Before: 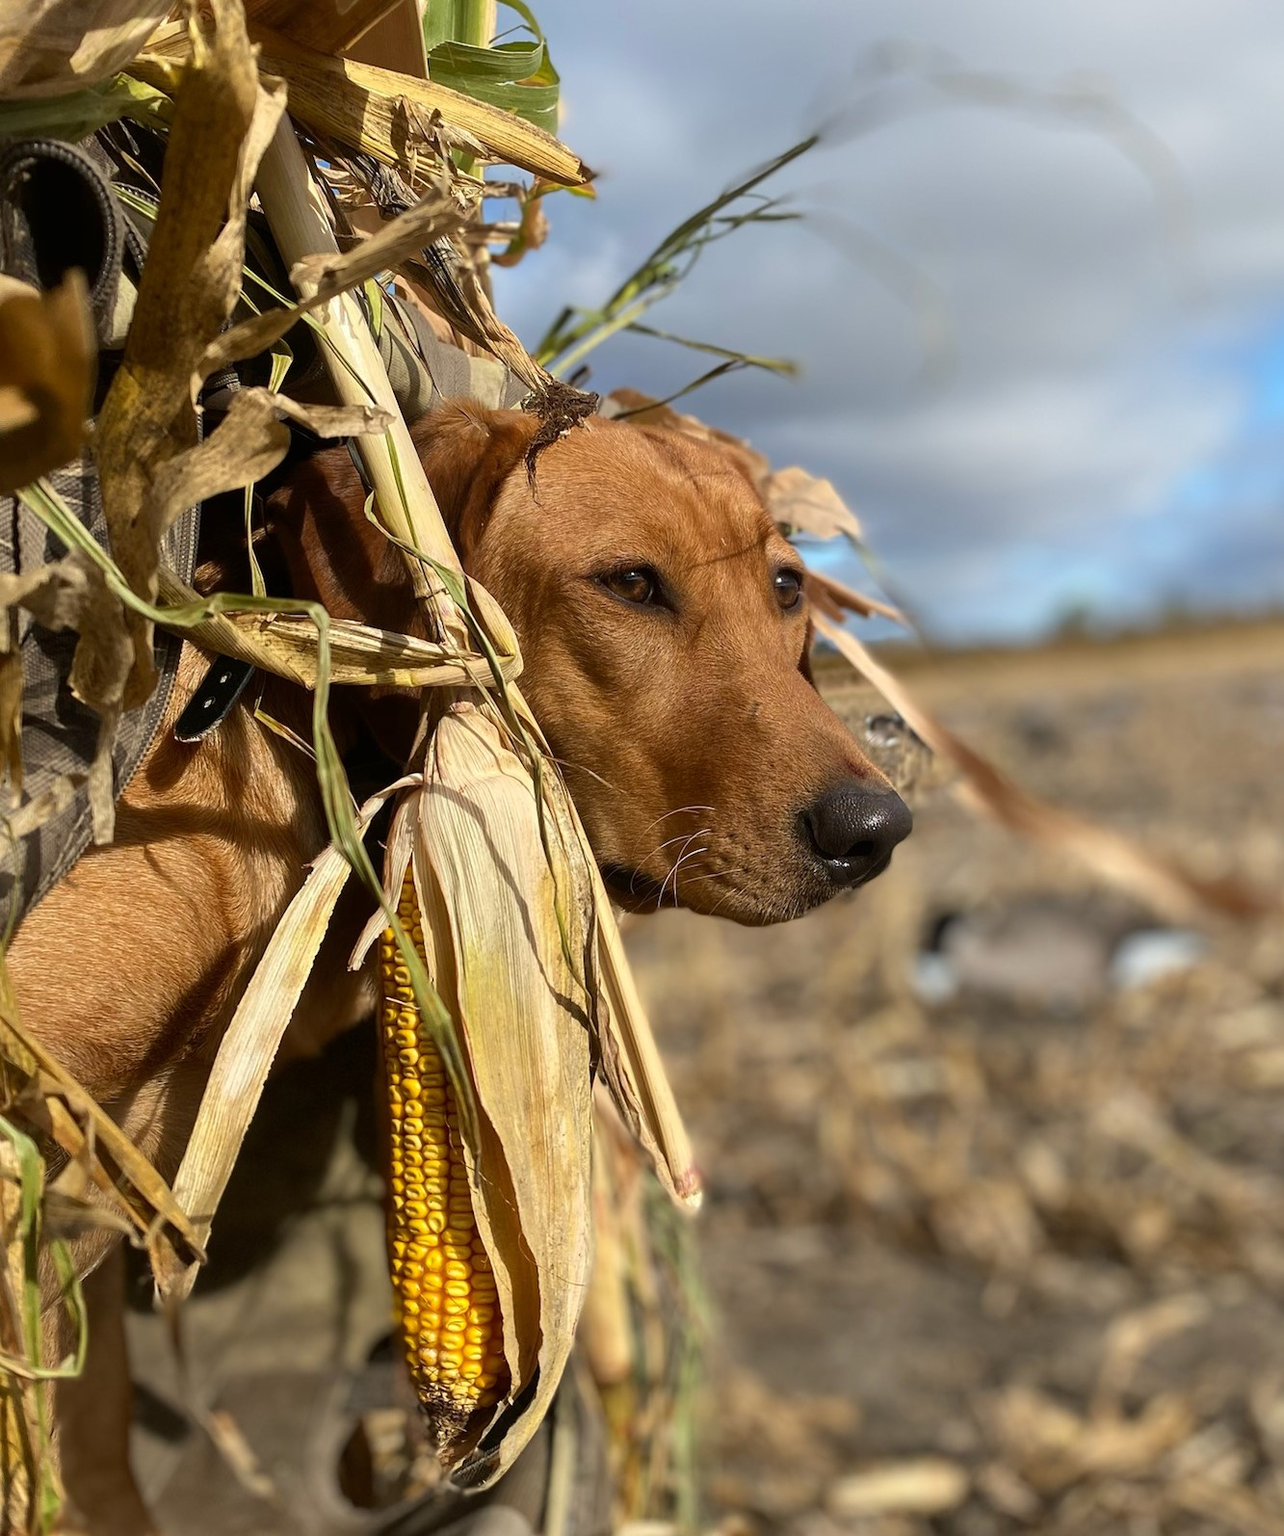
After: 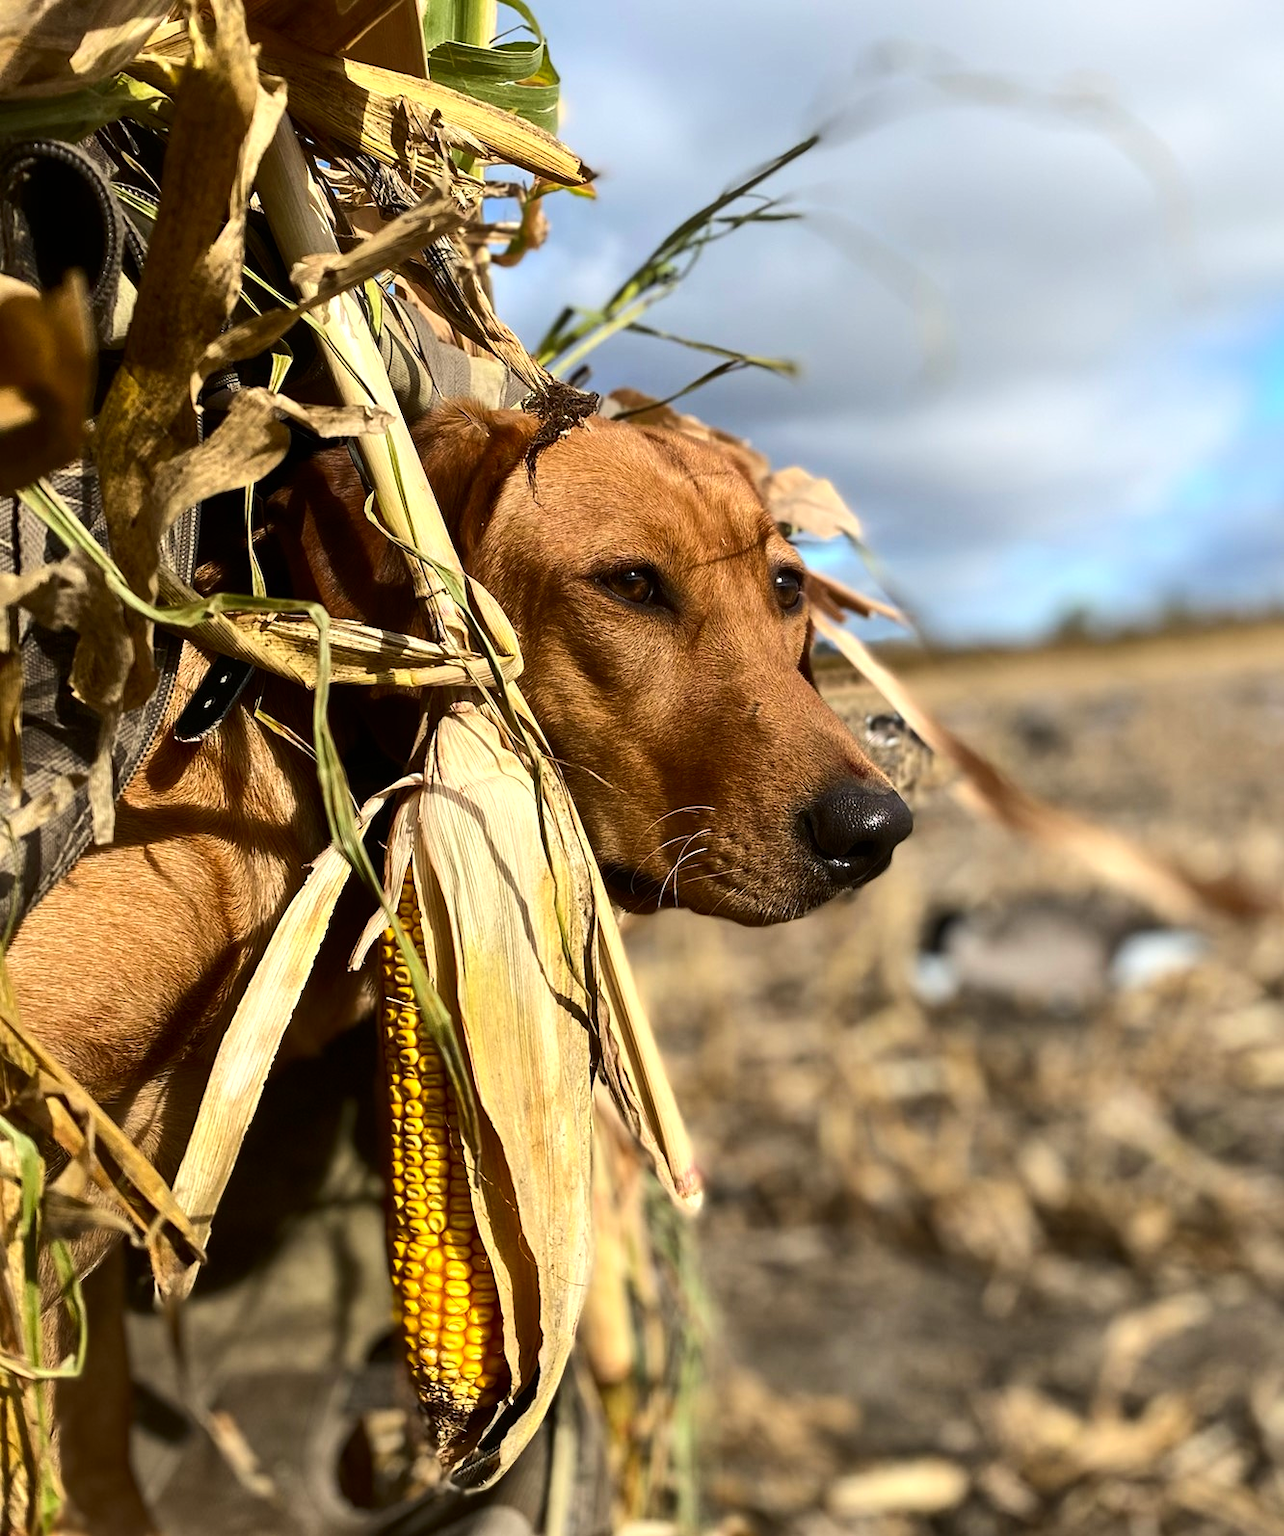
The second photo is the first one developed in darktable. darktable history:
levels: black 0.085%, white 99.95%
tone equalizer: -8 EV -0.425 EV, -7 EV -0.41 EV, -6 EV -0.308 EV, -5 EV -0.249 EV, -3 EV 0.251 EV, -2 EV 0.356 EV, -1 EV 0.388 EV, +0 EV 0.419 EV, edges refinement/feathering 500, mask exposure compensation -1.57 EV, preserve details no
contrast brightness saturation: contrast 0.149, brightness -0.013, saturation 0.101
